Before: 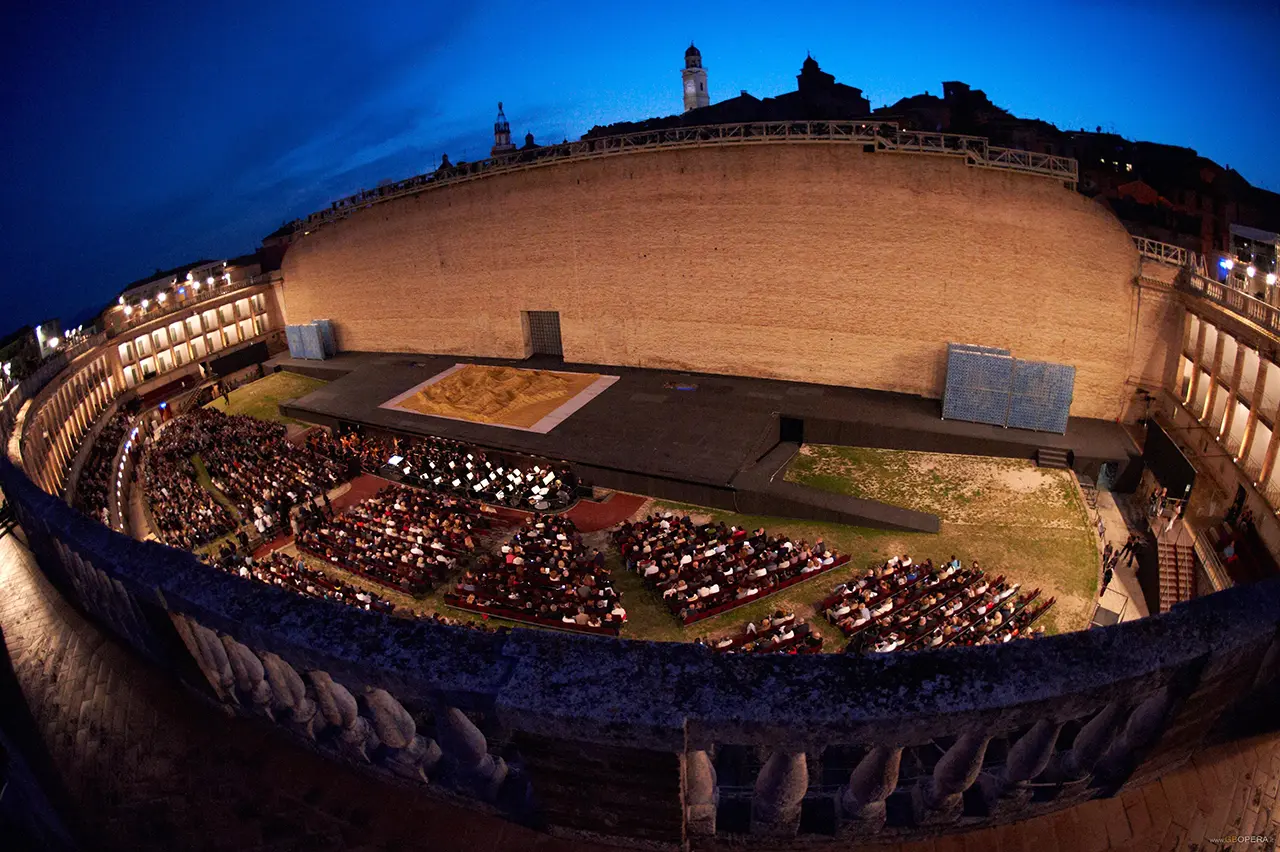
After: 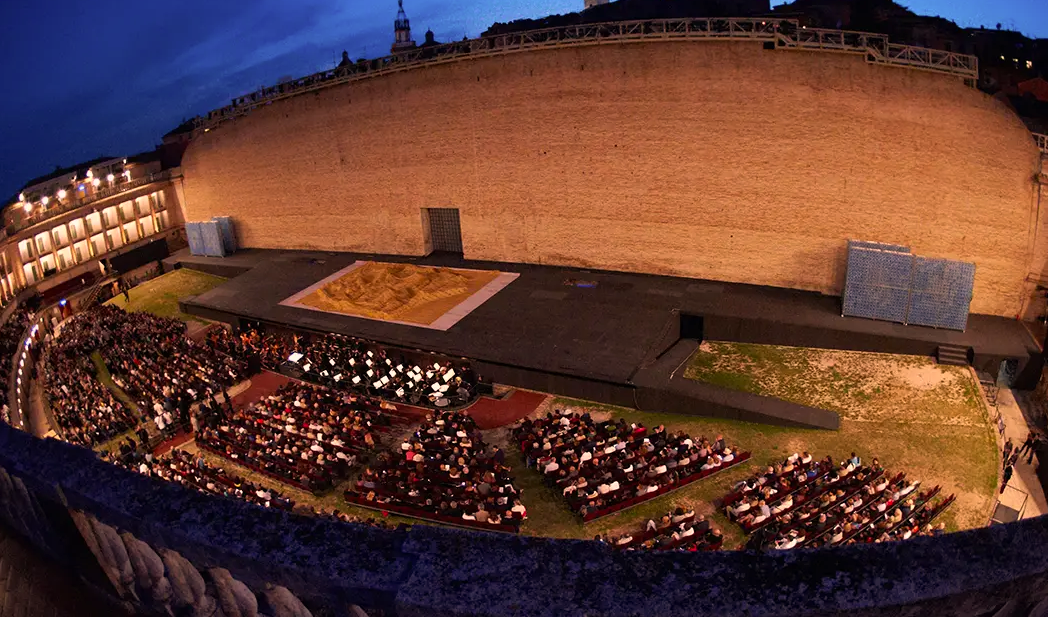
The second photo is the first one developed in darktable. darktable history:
color correction: highlights a* 11.77, highlights b* 11.76
crop: left 7.815%, top 12.129%, right 10.255%, bottom 15.448%
tone equalizer: edges refinement/feathering 500, mask exposure compensation -1.57 EV, preserve details no
